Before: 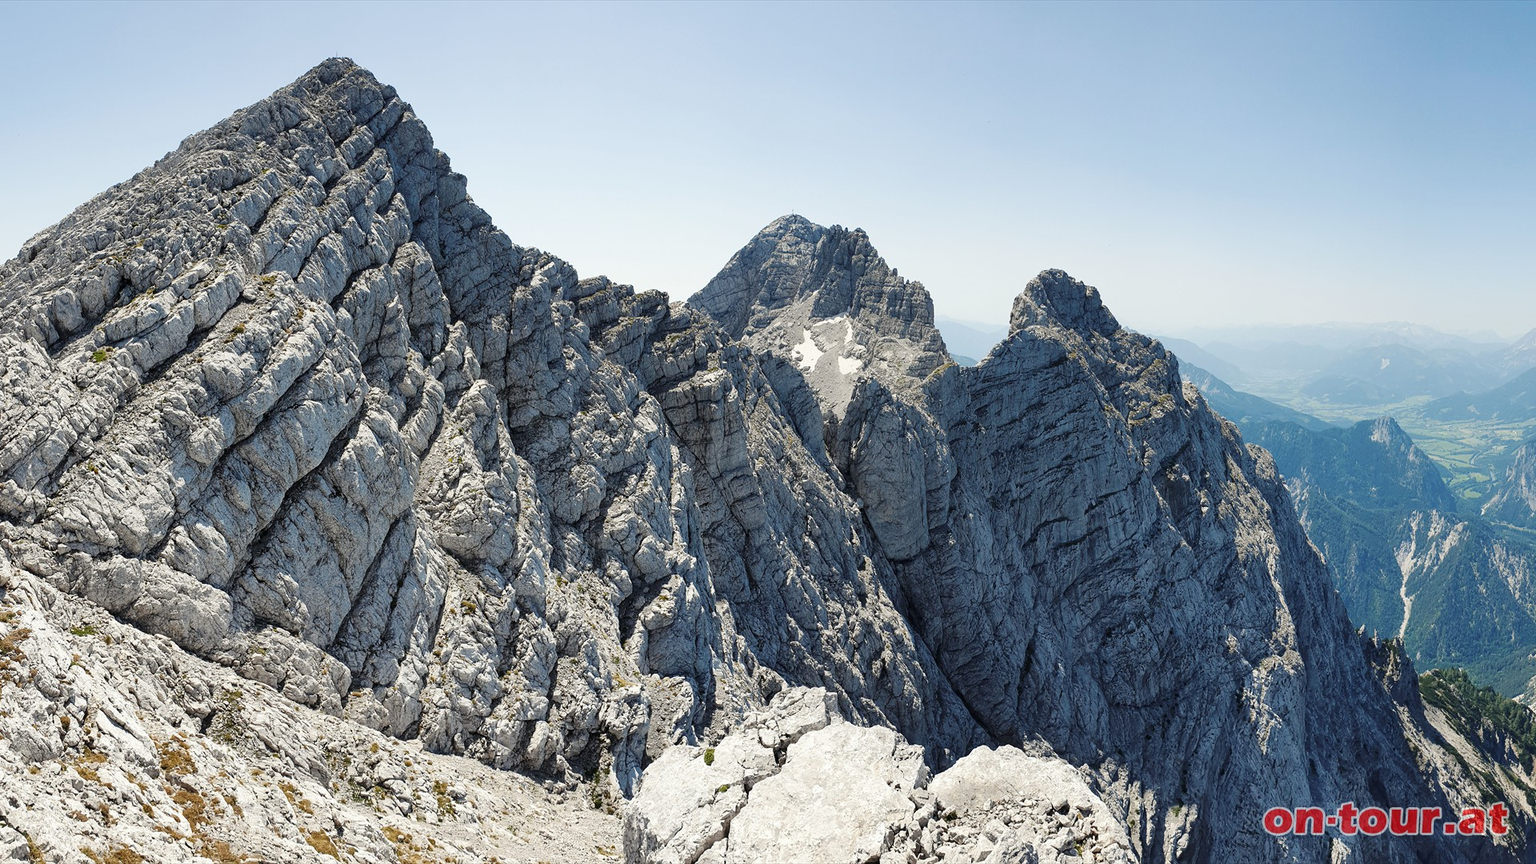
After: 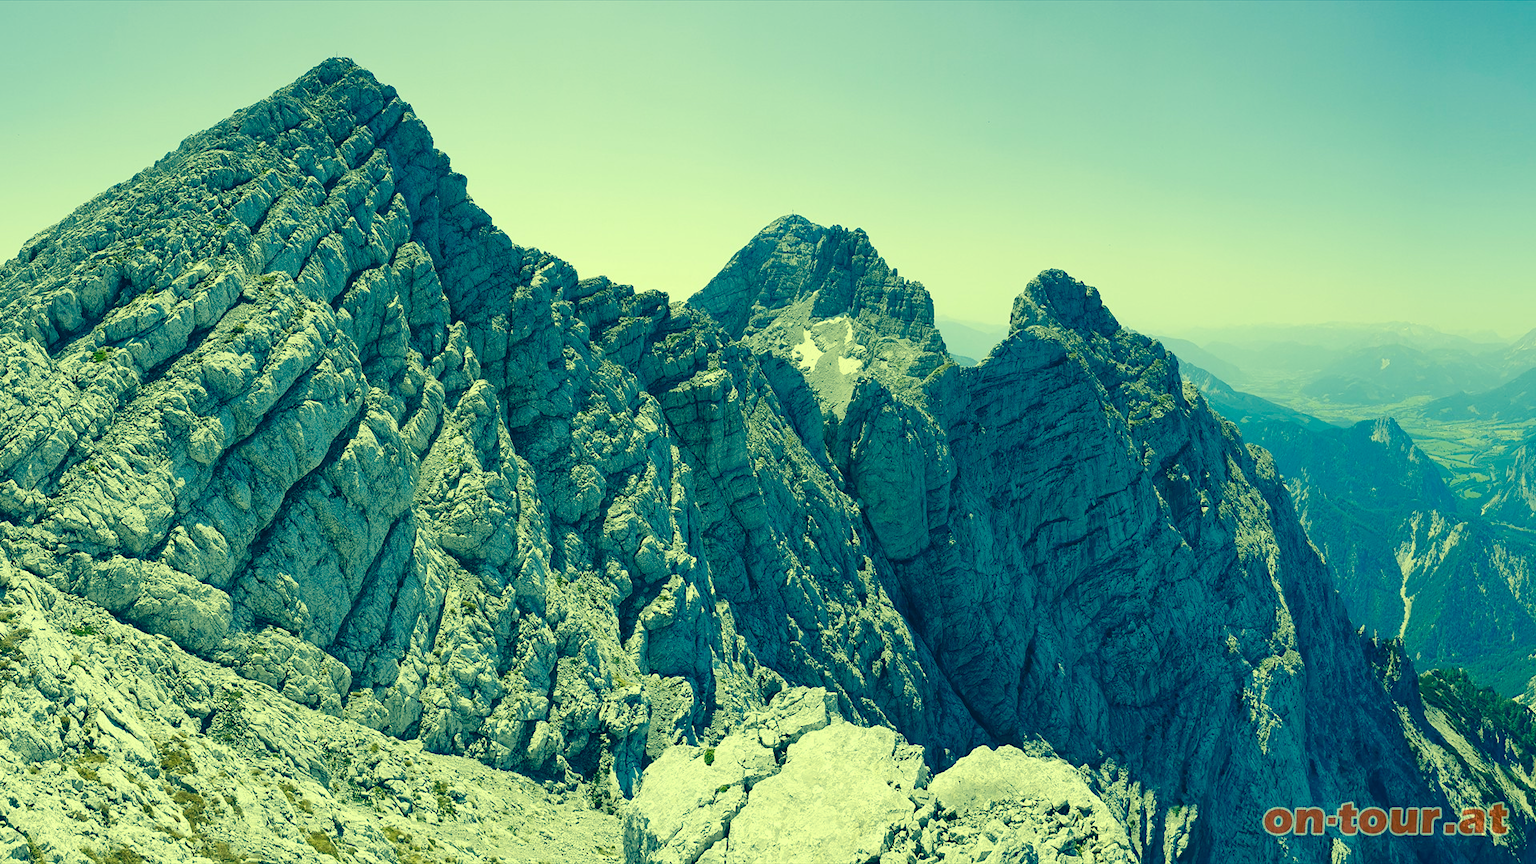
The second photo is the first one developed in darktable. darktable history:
color correction: highlights a* -16.3, highlights b* 39.98, shadows a* -39.33, shadows b* -25.88
